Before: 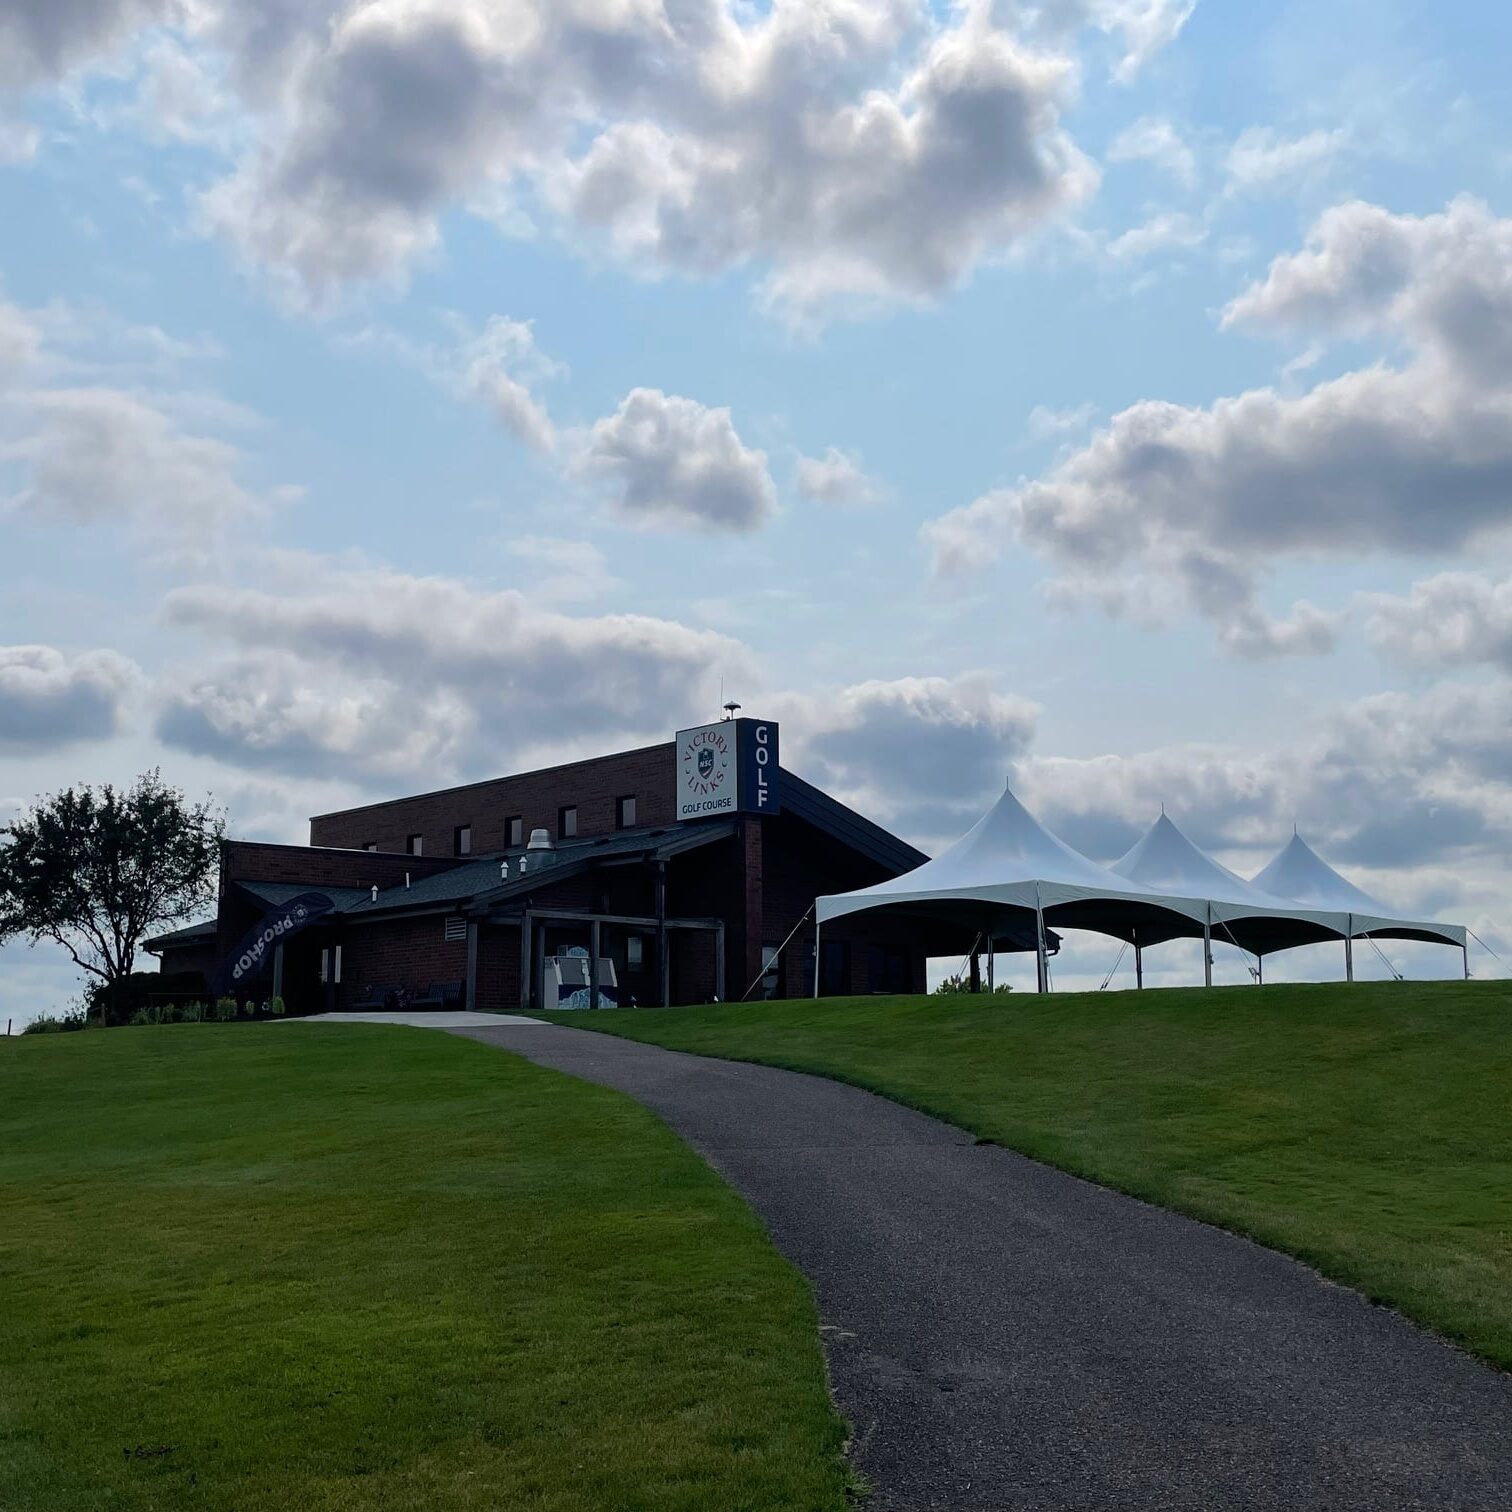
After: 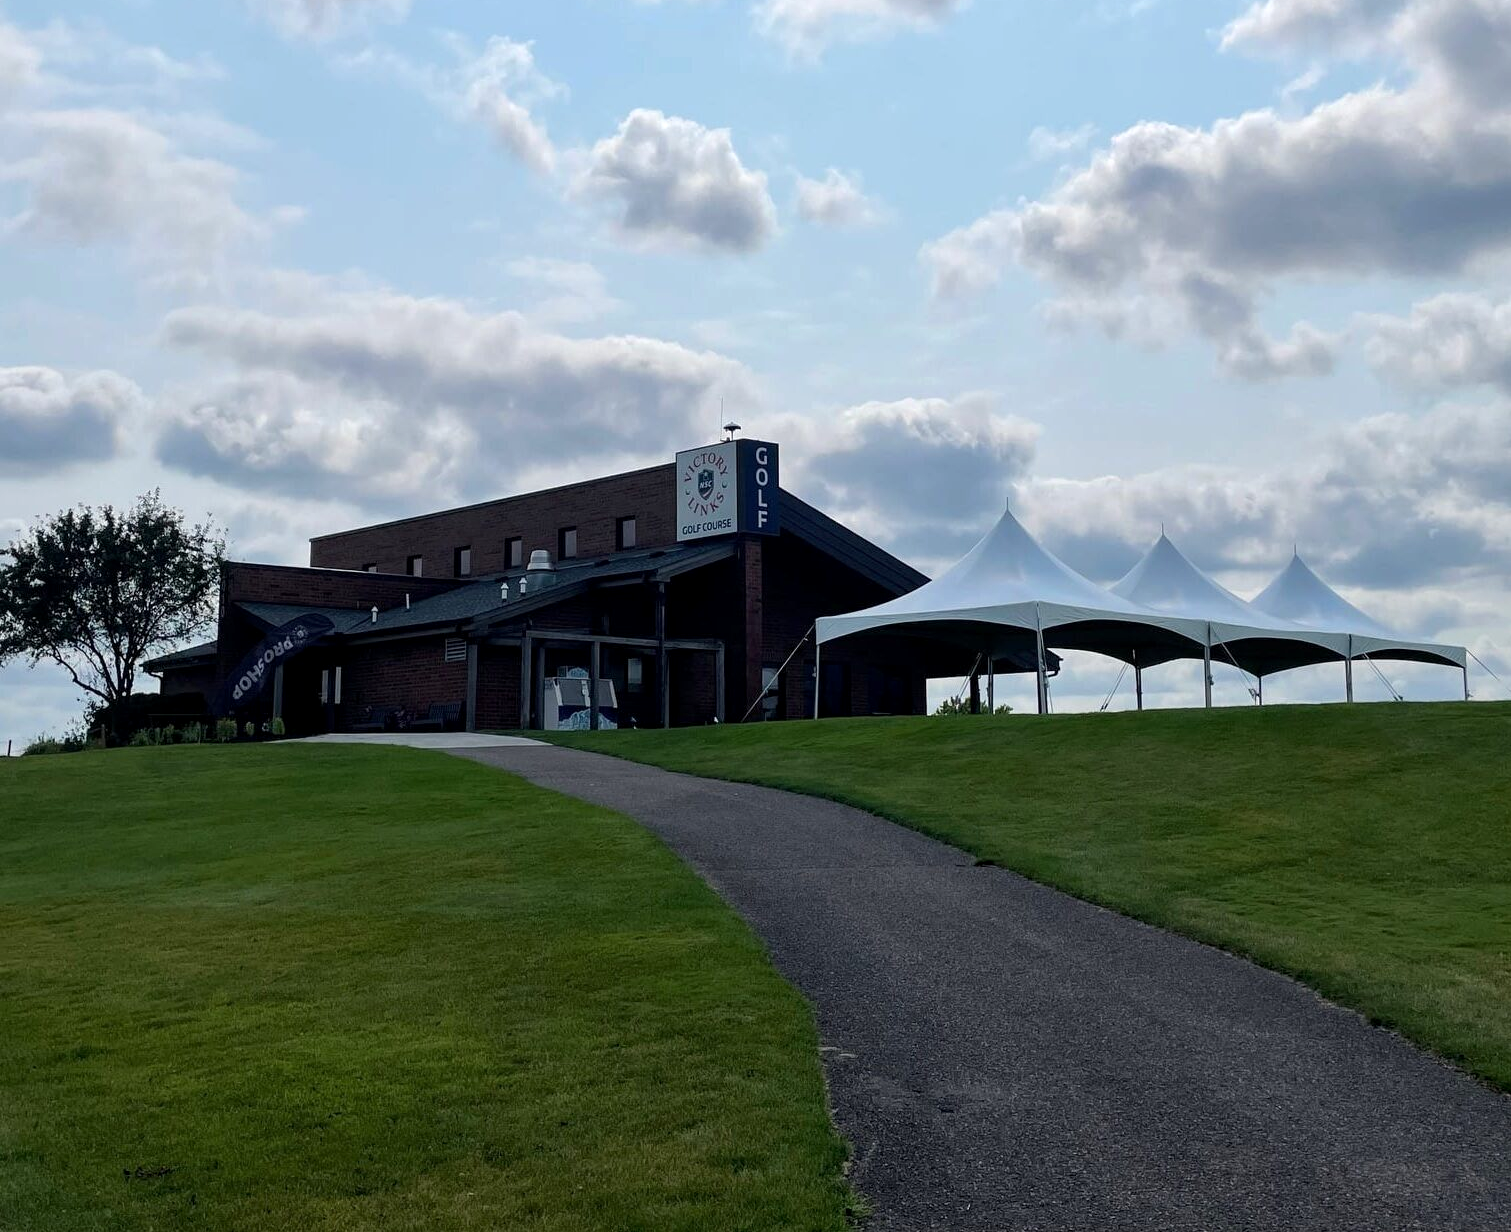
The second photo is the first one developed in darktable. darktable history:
crop and rotate: top 18.507%
exposure: exposure 0.2 EV, compensate highlight preservation false
local contrast: highlights 100%, shadows 100%, detail 120%, midtone range 0.2
